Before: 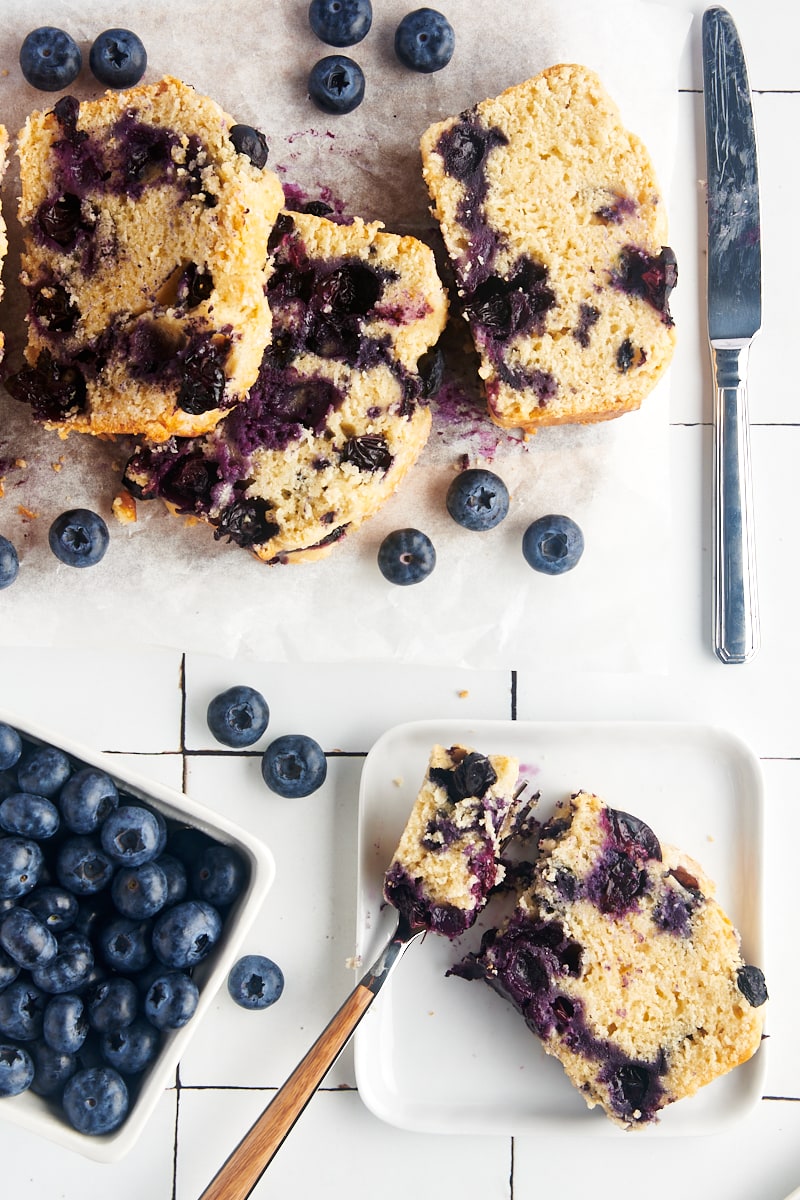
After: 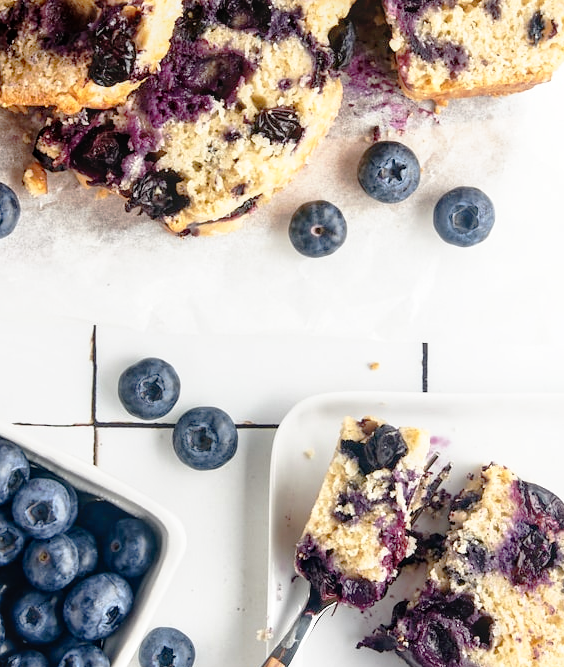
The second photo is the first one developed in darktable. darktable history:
crop: left 11.169%, top 27.347%, right 18.325%, bottom 17.064%
tone curve: curves: ch0 [(0, 0) (0.003, 0.007) (0.011, 0.011) (0.025, 0.021) (0.044, 0.04) (0.069, 0.07) (0.1, 0.129) (0.136, 0.187) (0.177, 0.254) (0.224, 0.325) (0.277, 0.398) (0.335, 0.461) (0.399, 0.513) (0.468, 0.571) (0.543, 0.624) (0.623, 0.69) (0.709, 0.777) (0.801, 0.86) (0.898, 0.953) (1, 1)], preserve colors none
local contrast: on, module defaults
